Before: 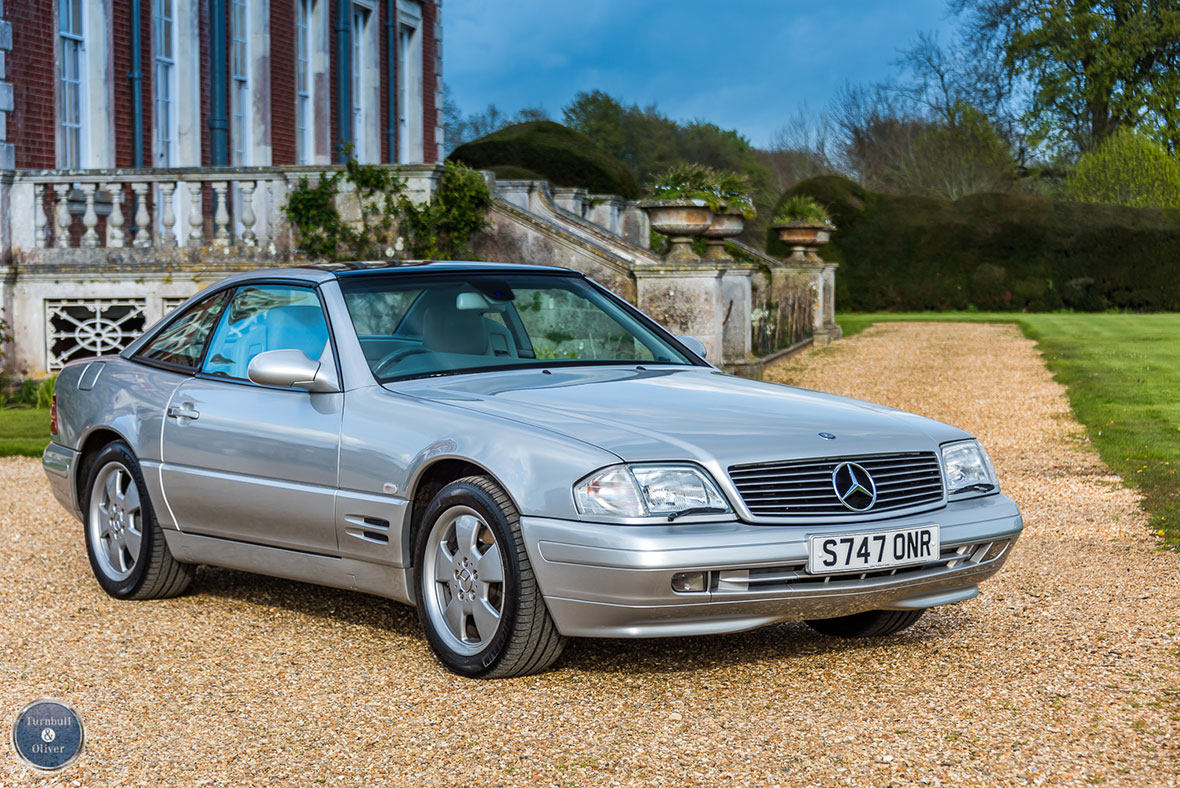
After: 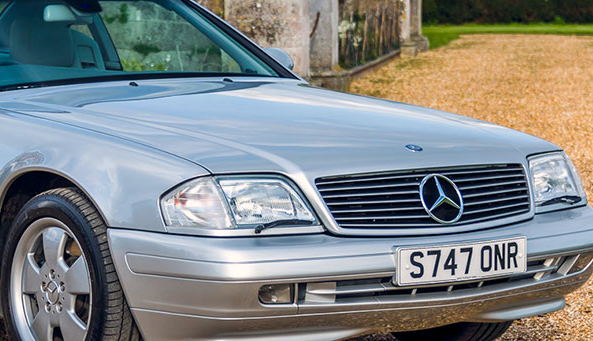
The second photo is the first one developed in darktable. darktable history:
crop: left 35.03%, top 36.625%, right 14.663%, bottom 20.057%
color balance rgb: shadows lift › hue 87.51°, highlights gain › chroma 1.62%, highlights gain › hue 55.1°, global offset › chroma 0.06%, global offset › hue 253.66°, linear chroma grading › global chroma 0.5%, perceptual saturation grading › global saturation 16.38%
